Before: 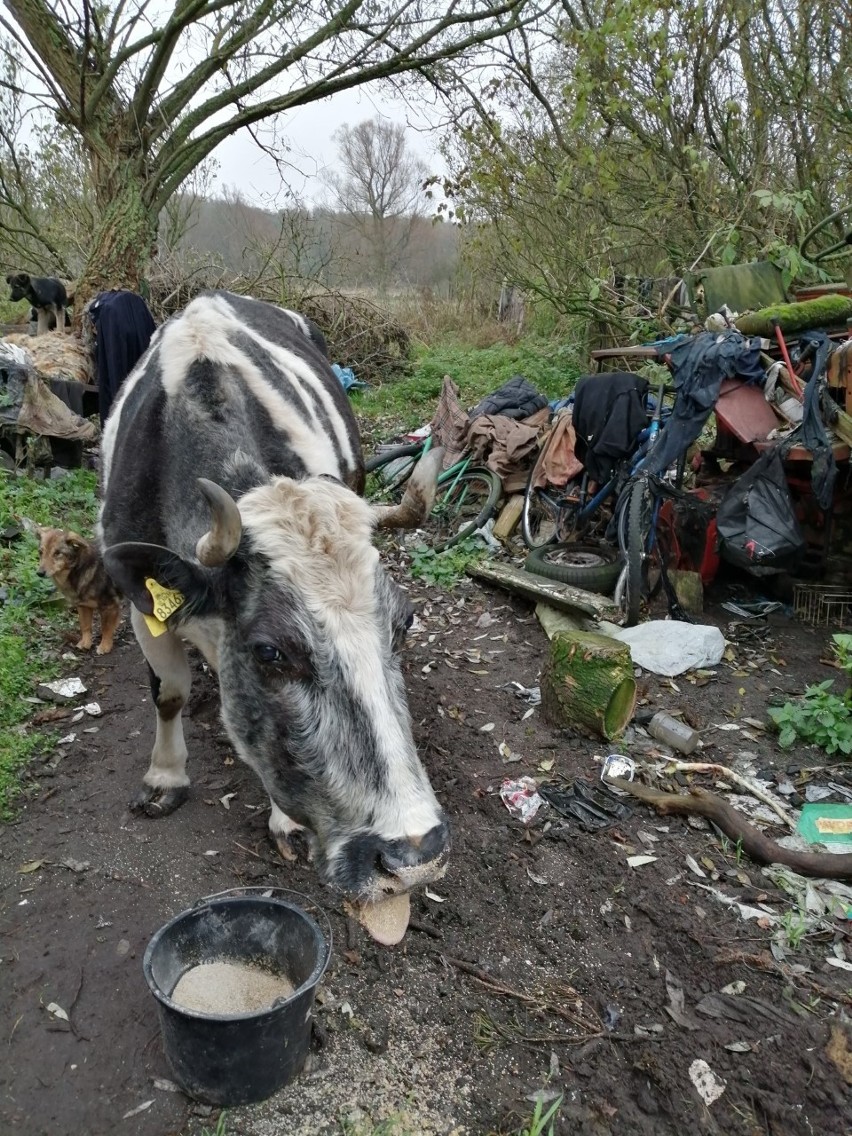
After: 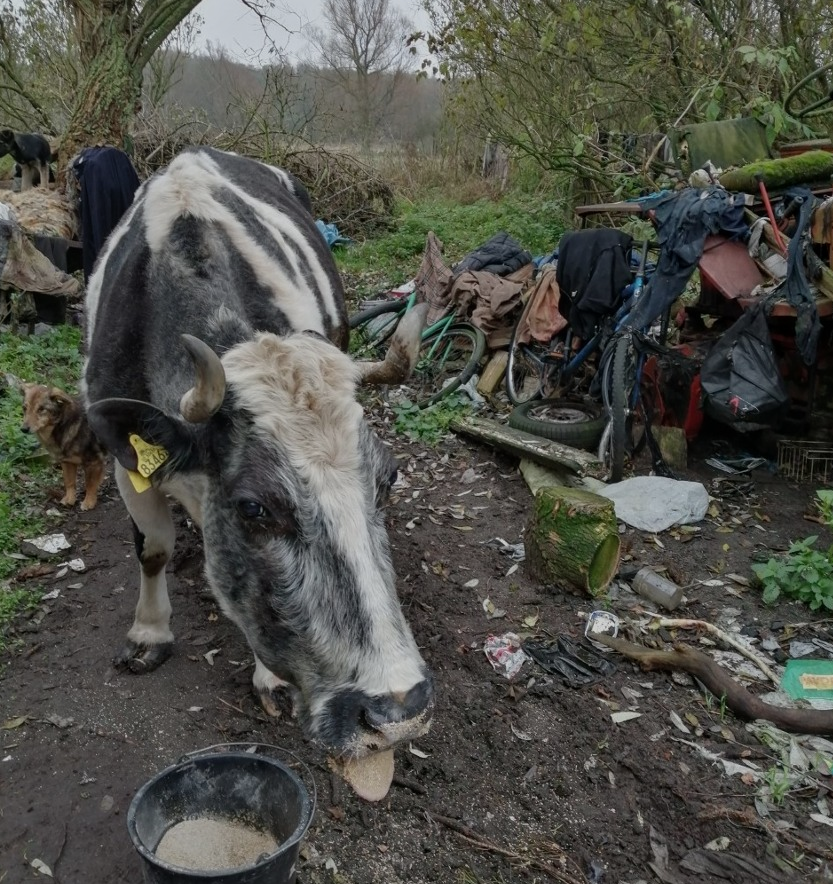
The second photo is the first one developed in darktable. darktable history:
local contrast: detail 109%
crop and rotate: left 1.912%, top 12.707%, right 0.262%, bottom 9.448%
exposure: exposure -0.565 EV, compensate exposure bias true, compensate highlight preservation false
